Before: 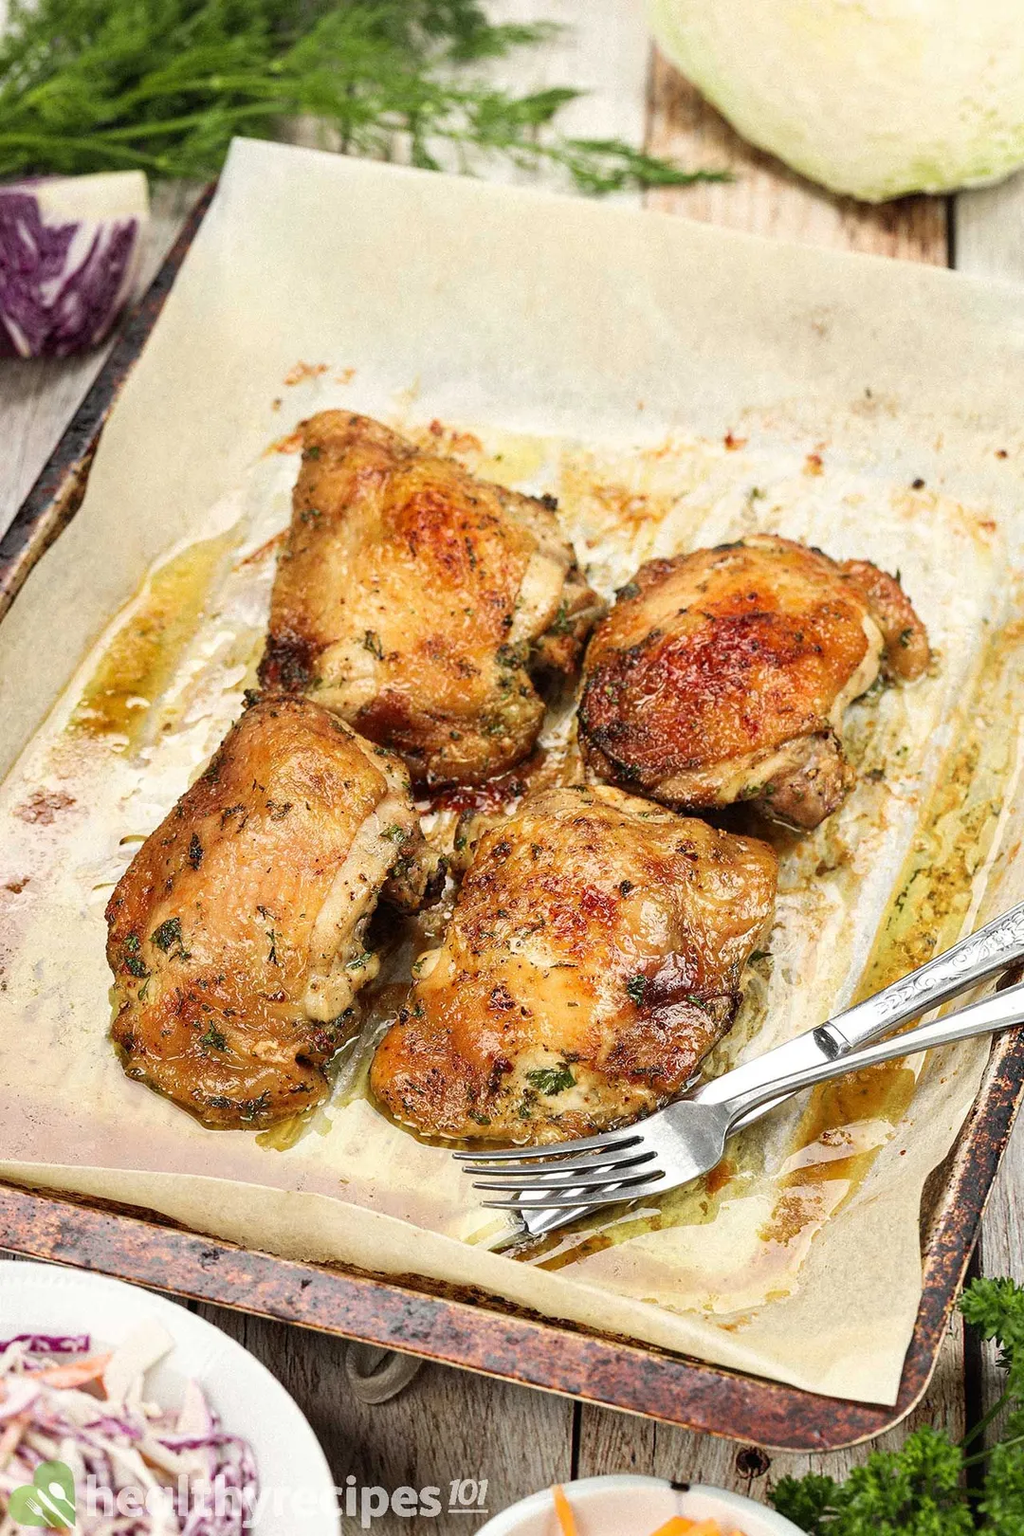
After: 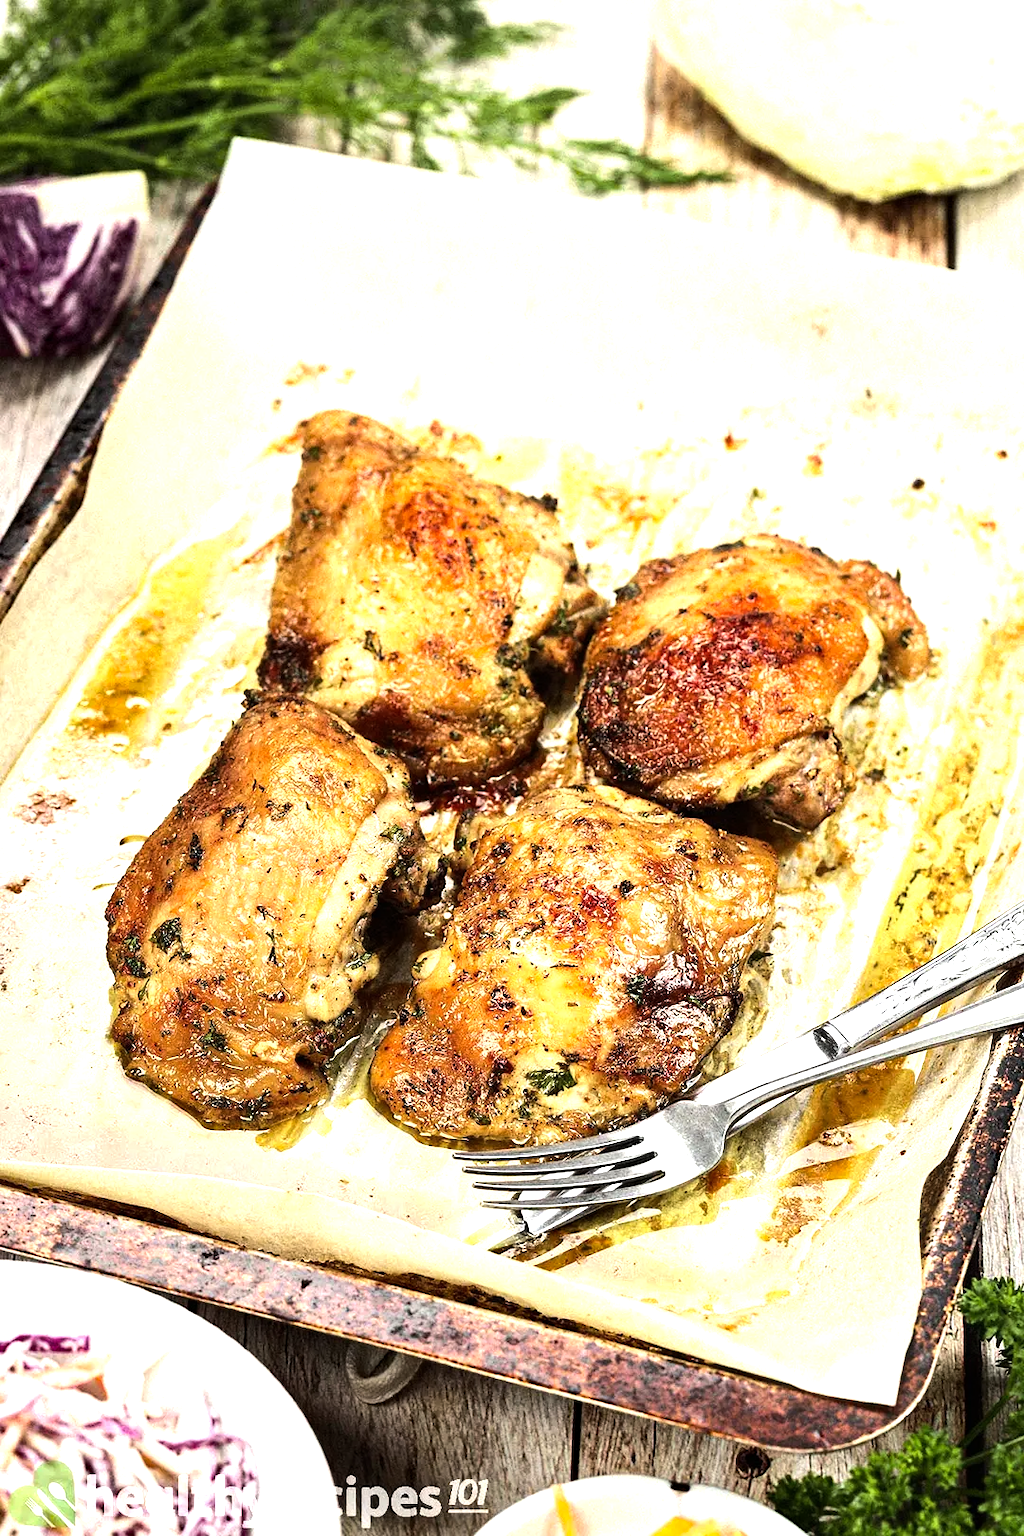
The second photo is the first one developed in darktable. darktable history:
tone equalizer: -8 EV -1.08 EV, -7 EV -1.01 EV, -6 EV -0.867 EV, -5 EV -0.578 EV, -3 EV 0.578 EV, -2 EV 0.867 EV, -1 EV 1.01 EV, +0 EV 1.08 EV, edges refinement/feathering 500, mask exposure compensation -1.57 EV, preserve details no
haze removal: on, module defaults
